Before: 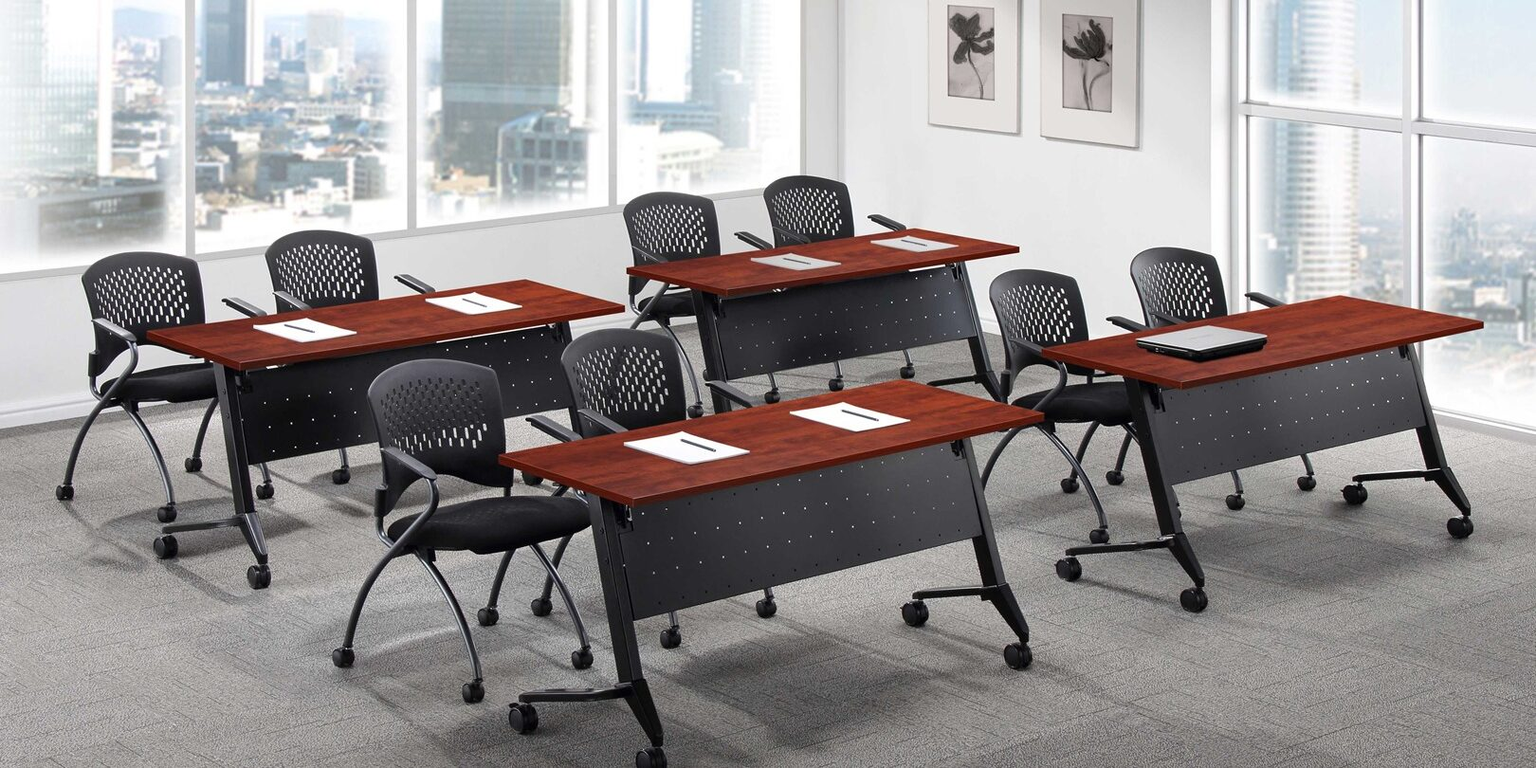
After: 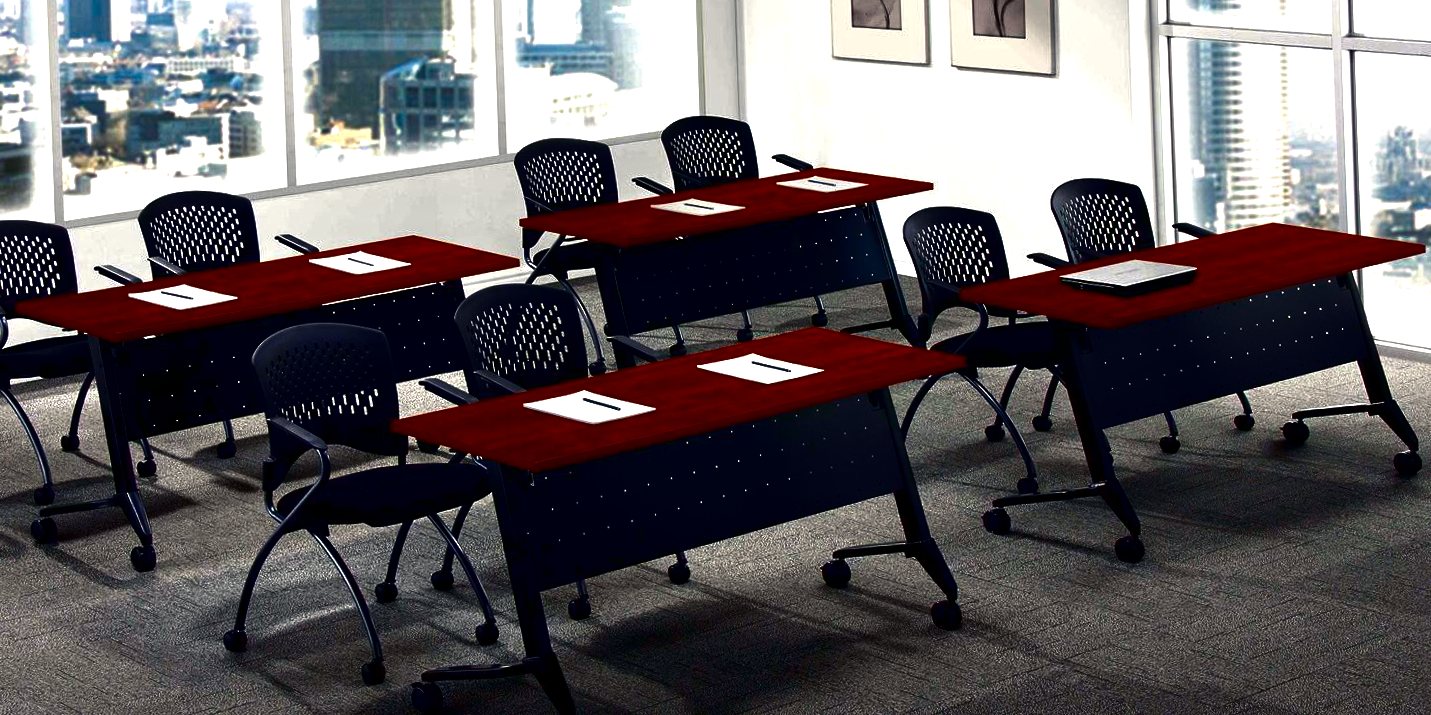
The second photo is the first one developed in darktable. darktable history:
crop and rotate: angle 1.96°, left 5.673%, top 5.673%
contrast brightness saturation: brightness -1, saturation 1
contrast equalizer: octaves 7, y [[0.6 ×6], [0.55 ×6], [0 ×6], [0 ×6], [0 ×6]], mix 0.35
white balance: red 0.976, blue 1.04
tone equalizer: -8 EV -0.417 EV, -7 EV -0.389 EV, -6 EV -0.333 EV, -5 EV -0.222 EV, -3 EV 0.222 EV, -2 EV 0.333 EV, -1 EV 0.389 EV, +0 EV 0.417 EV, edges refinement/feathering 500, mask exposure compensation -1.57 EV, preserve details no
exposure: compensate highlight preservation false
color correction: highlights a* 1.39, highlights b* 17.83
